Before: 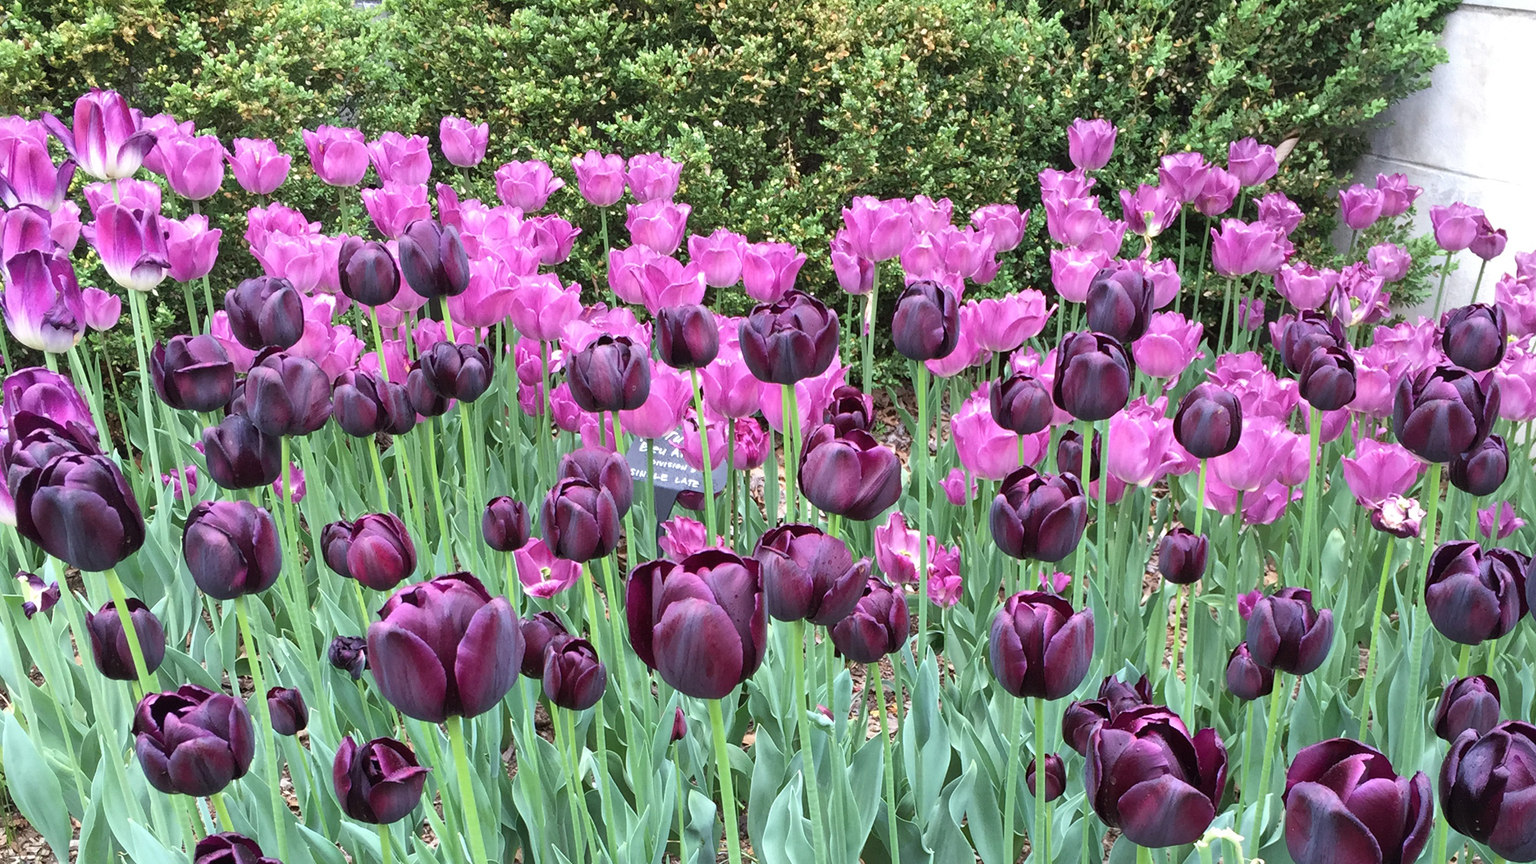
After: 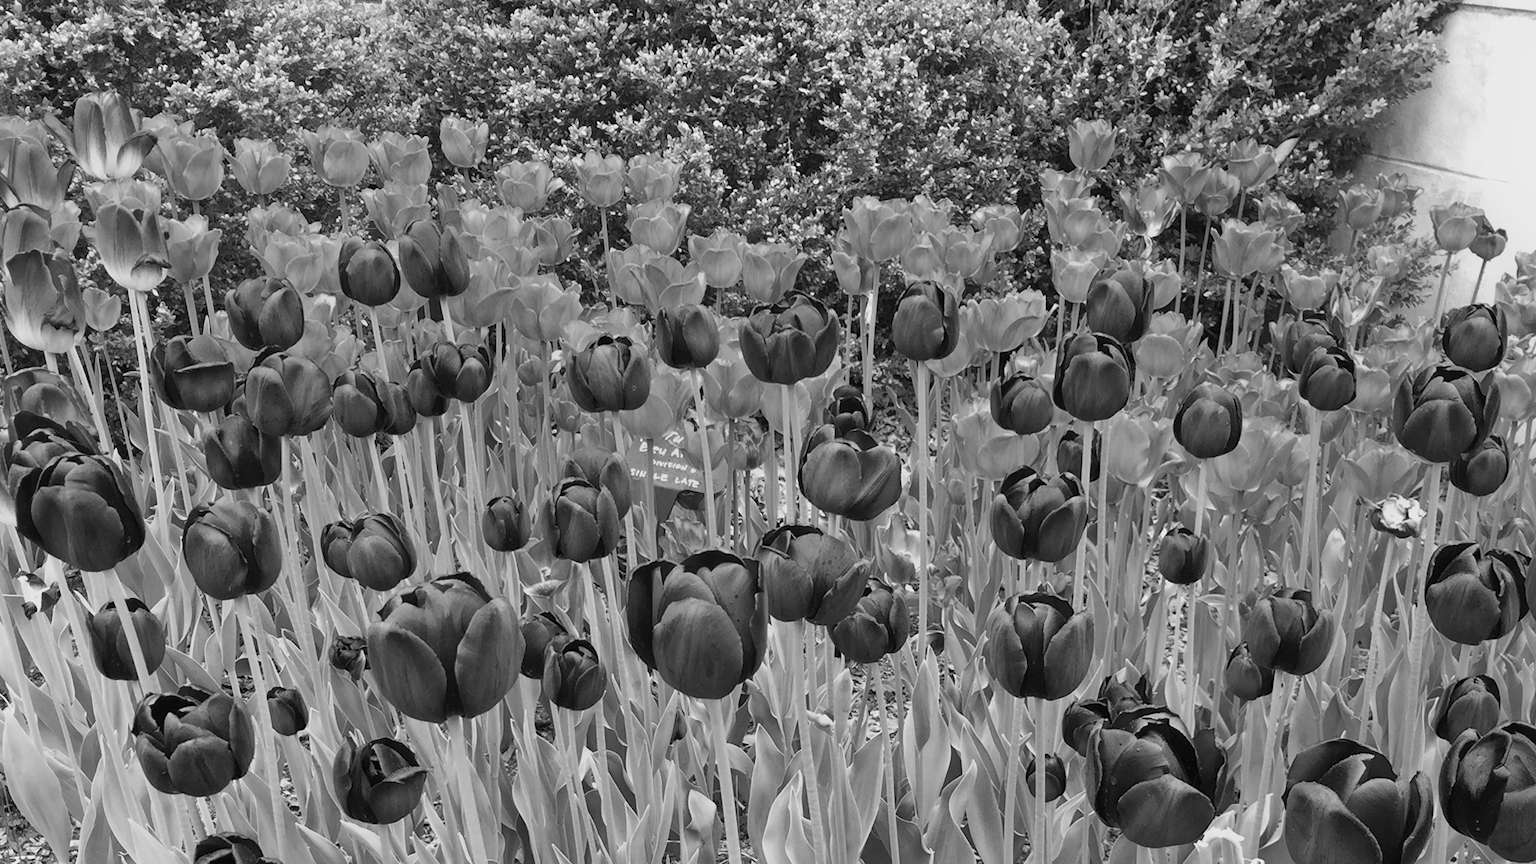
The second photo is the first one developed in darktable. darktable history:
monochrome: a 26.22, b 42.67, size 0.8
color correction: highlights a* -0.95, highlights b* 4.5, shadows a* 3.55
